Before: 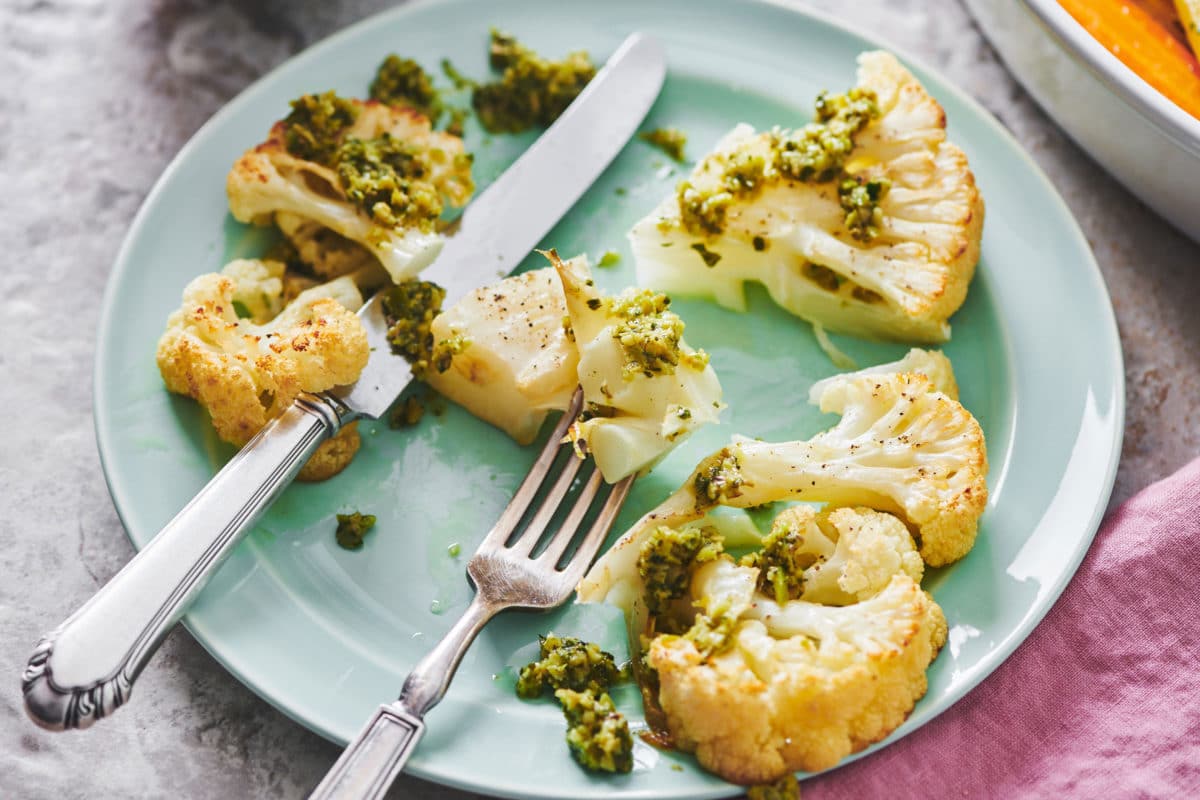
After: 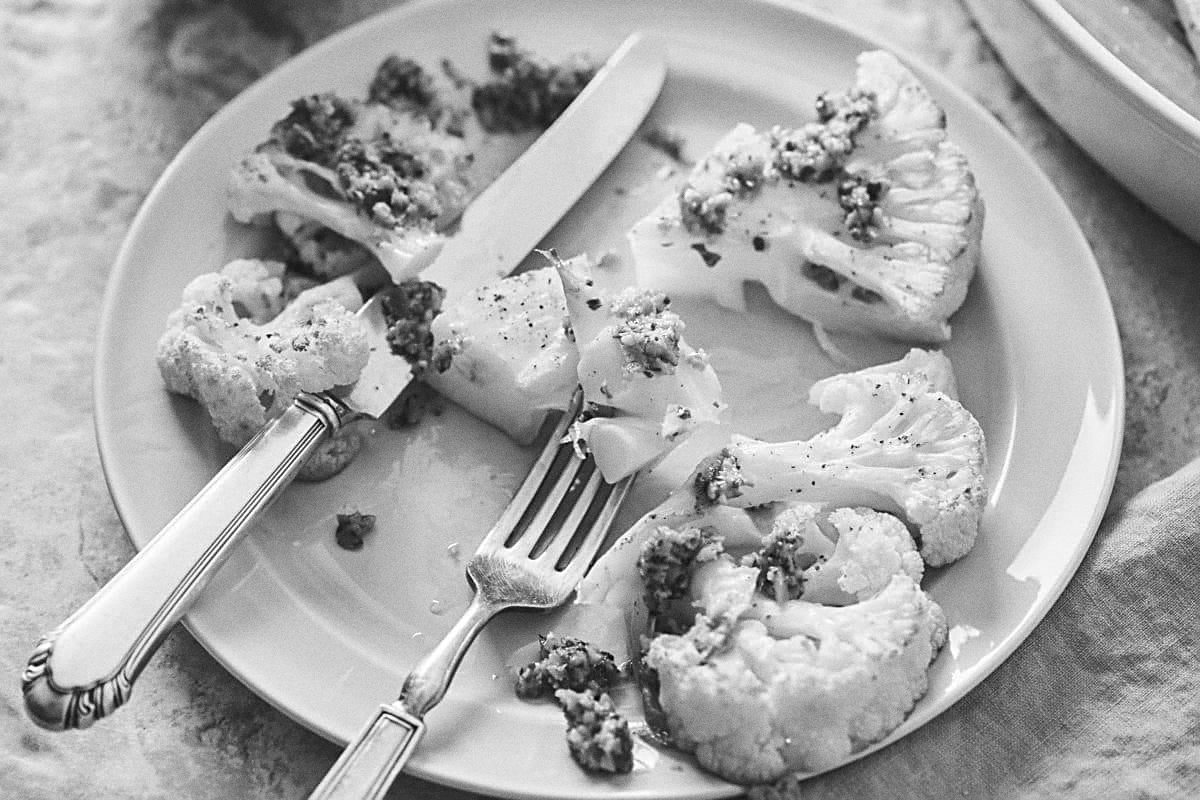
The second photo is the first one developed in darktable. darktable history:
grain: coarseness 0.09 ISO
sharpen: on, module defaults
contrast brightness saturation: saturation -1
